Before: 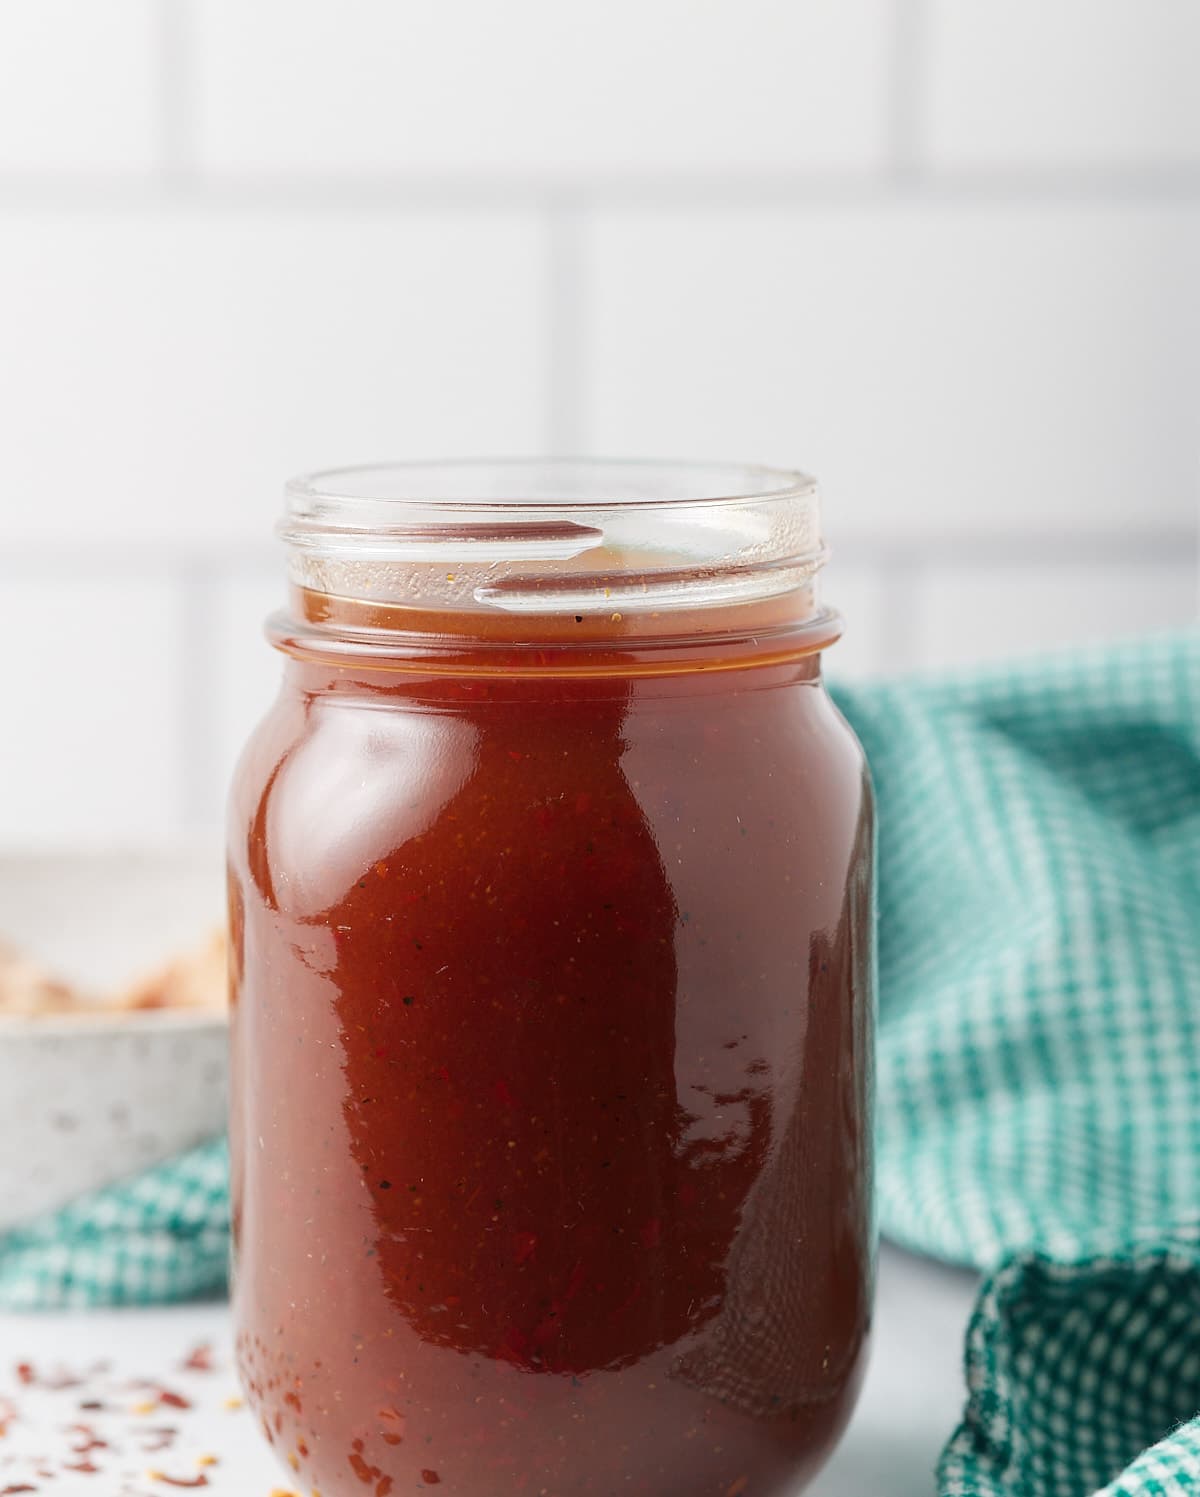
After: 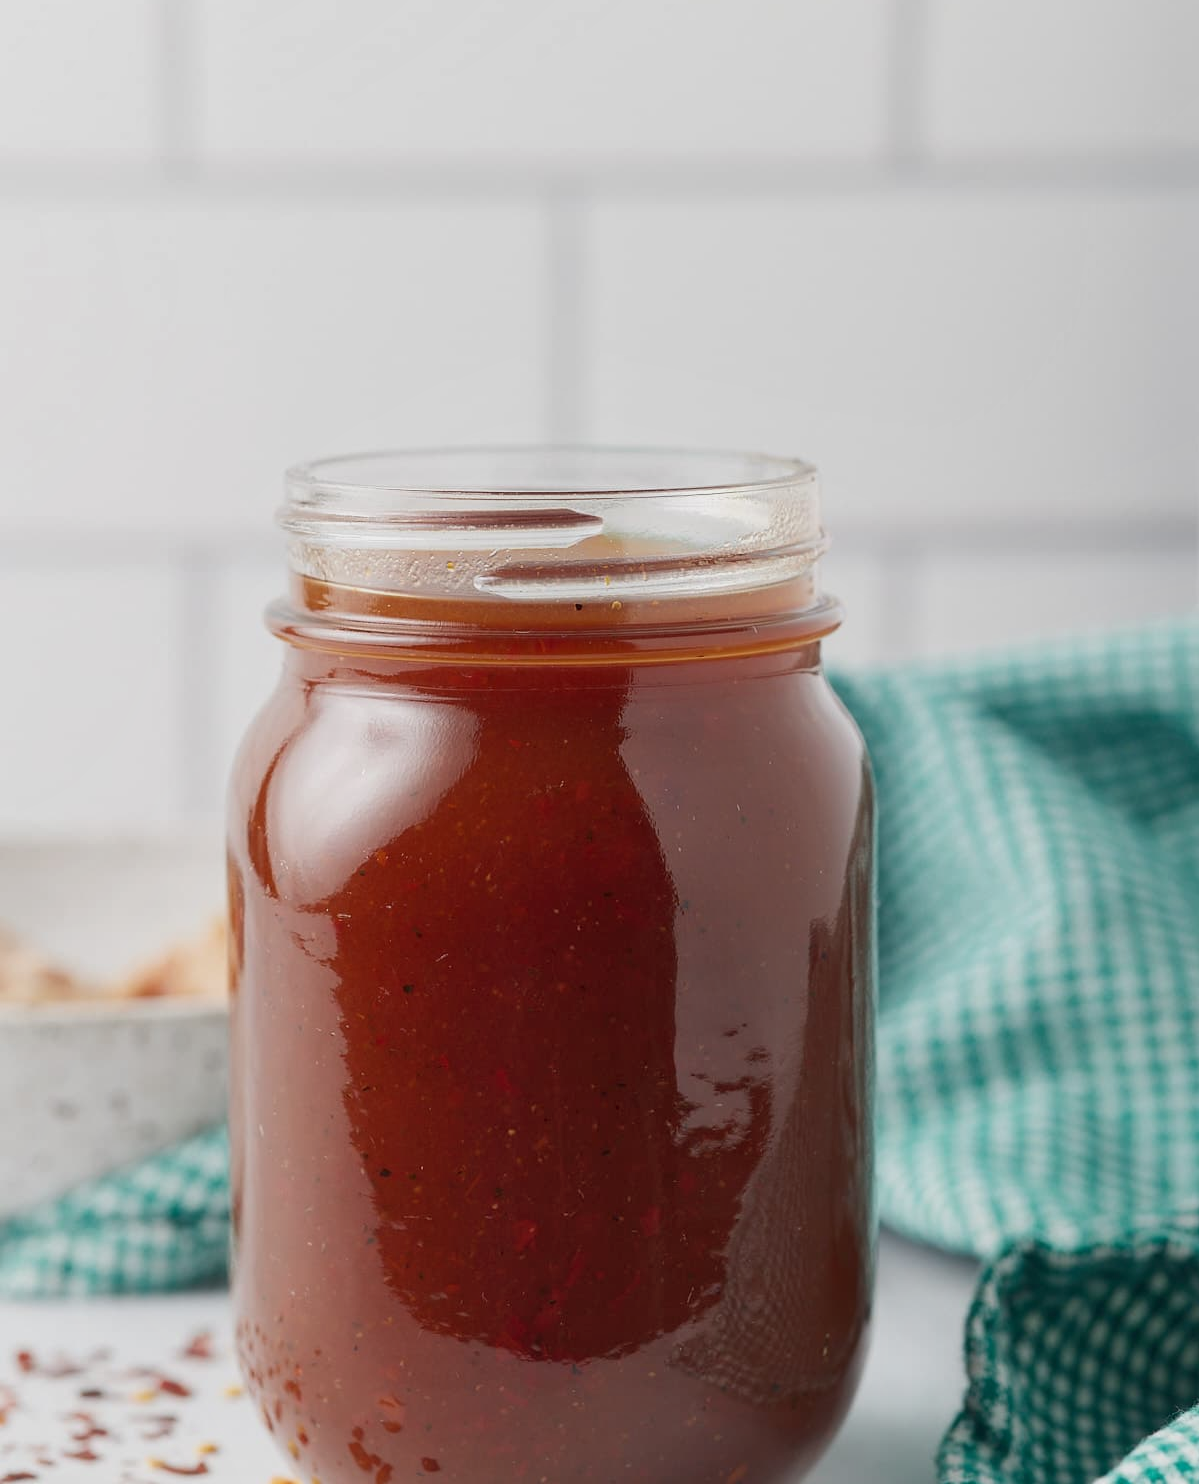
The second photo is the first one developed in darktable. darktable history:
crop: top 0.843%, right 0.048%
shadows and highlights: shadows 37.44, highlights -28.12, soften with gaussian
tone equalizer: -8 EV 0.211 EV, -7 EV 0.432 EV, -6 EV 0.392 EV, -5 EV 0.261 EV, -3 EV -0.253 EV, -2 EV -0.43 EV, -1 EV -0.413 EV, +0 EV -0.235 EV
